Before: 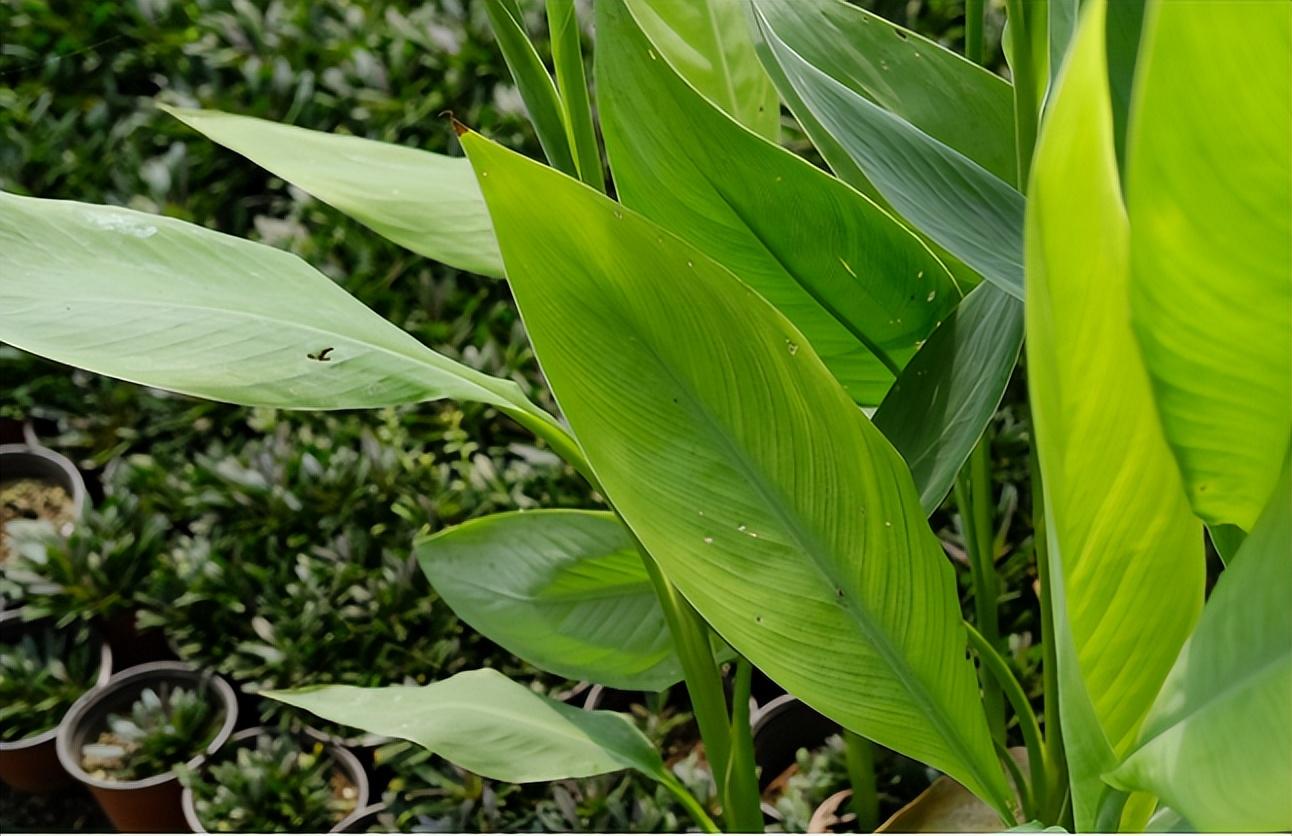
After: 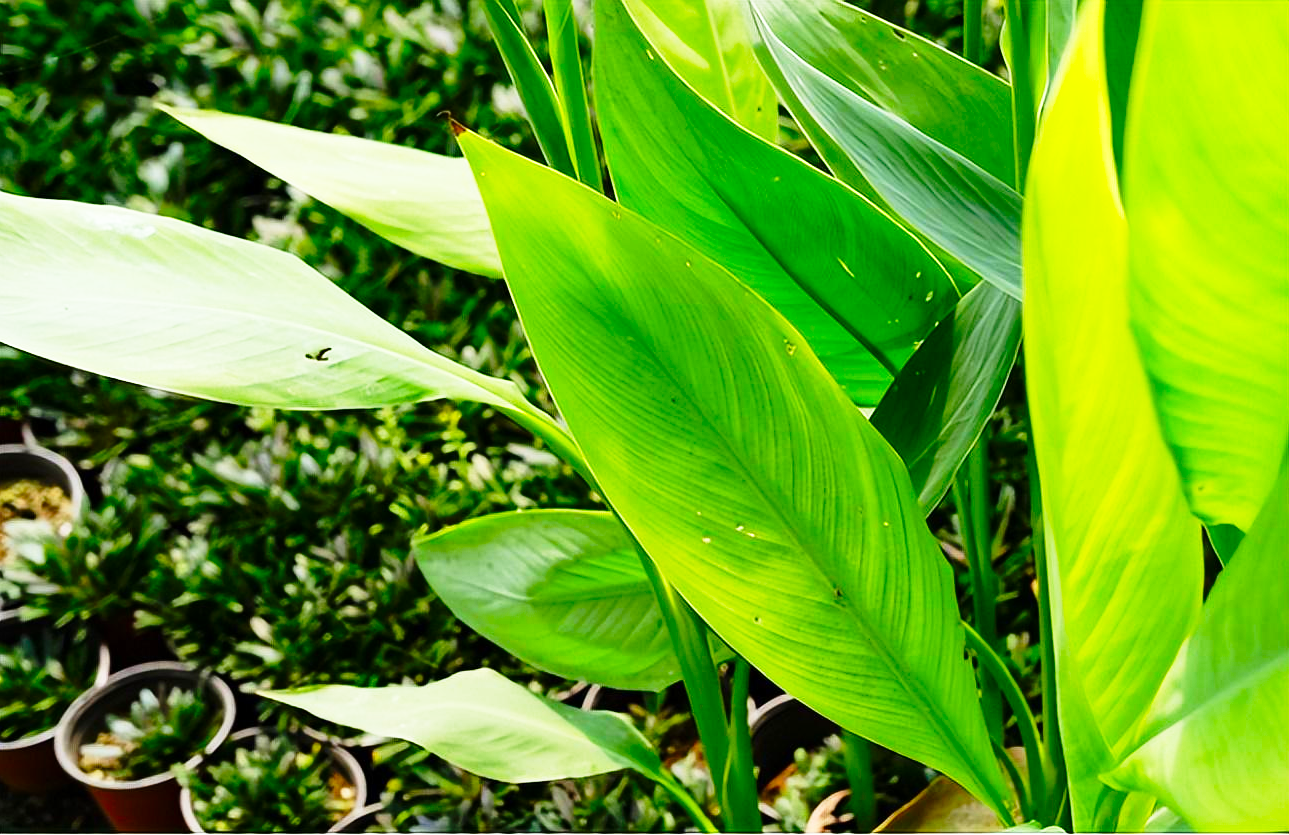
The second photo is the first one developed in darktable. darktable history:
crop and rotate: left 0.158%, bottom 0.011%
base curve: curves: ch0 [(0, 0) (0.026, 0.03) (0.109, 0.232) (0.351, 0.748) (0.669, 0.968) (1, 1)], exposure shift 0.577, preserve colors none
contrast brightness saturation: brightness -0.023, saturation 0.366
